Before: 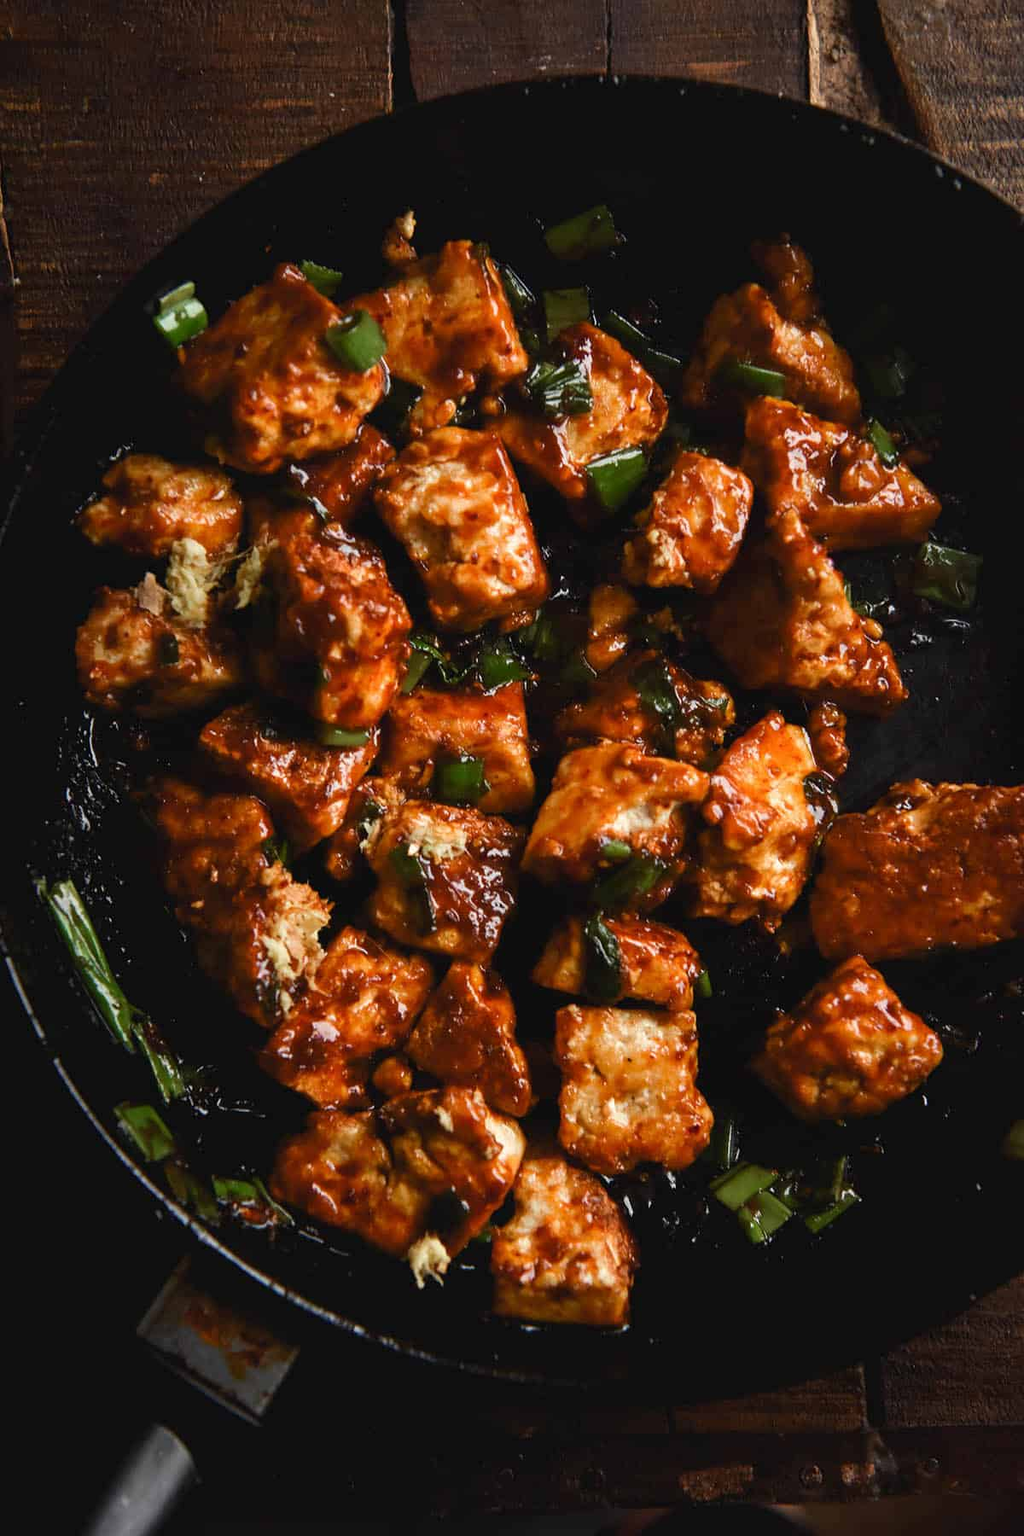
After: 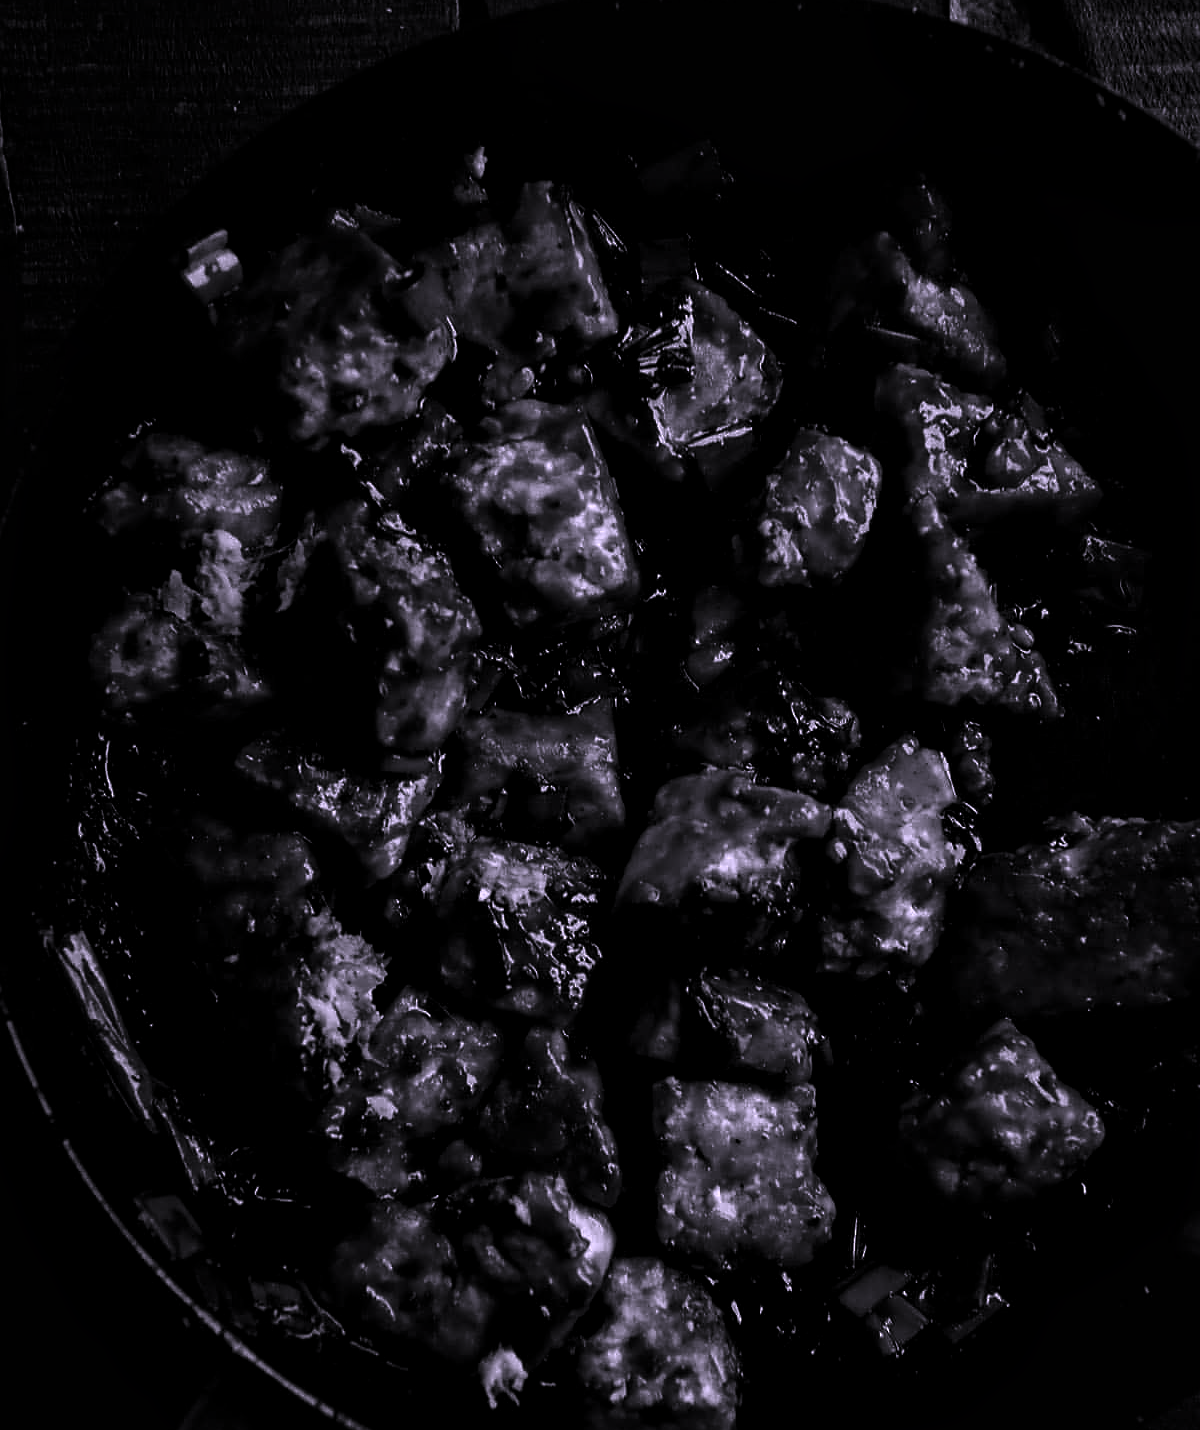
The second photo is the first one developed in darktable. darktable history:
color correction: highlights a* 15.1, highlights b* -25.32
local contrast: mode bilateral grid, contrast 21, coarseness 50, detail 141%, midtone range 0.2
sharpen: radius 1.028, threshold 0.995
contrast brightness saturation: contrast -0.028, brightness -0.581, saturation -0.985
crop and rotate: top 5.658%, bottom 14.881%
color calibration: output gray [0.21, 0.42, 0.37, 0], illuminant as shot in camera, x 0.37, y 0.382, temperature 4319.78 K
